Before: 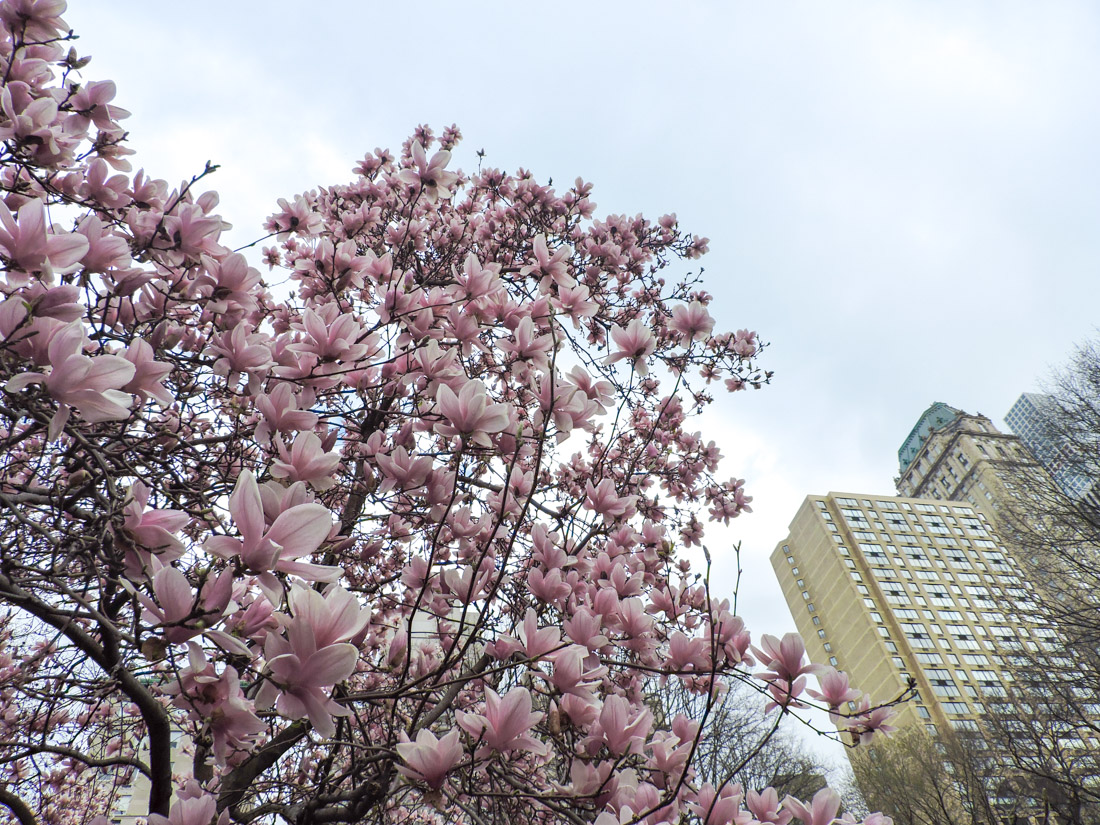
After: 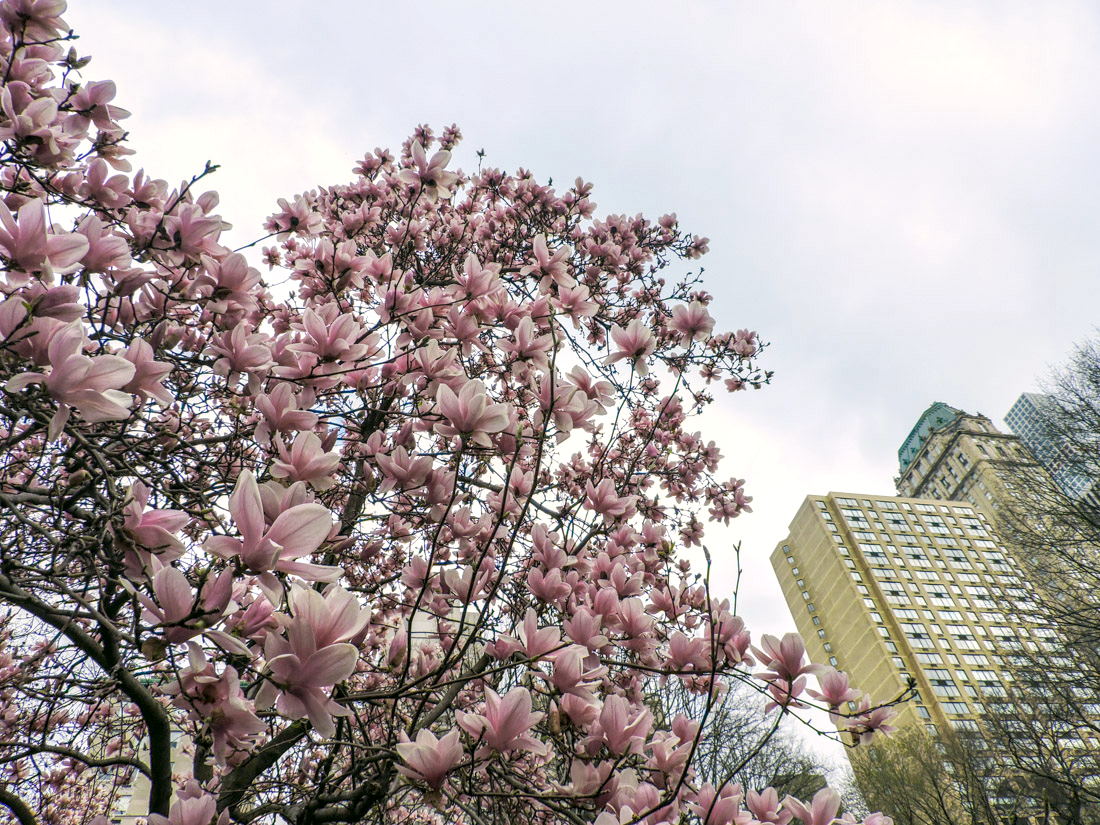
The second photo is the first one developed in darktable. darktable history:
color correction: highlights a* 4.4, highlights b* 4.94, shadows a* -7.99, shadows b* 4.78
local contrast: detail 130%
color balance rgb: perceptual saturation grading › global saturation 19.89%
